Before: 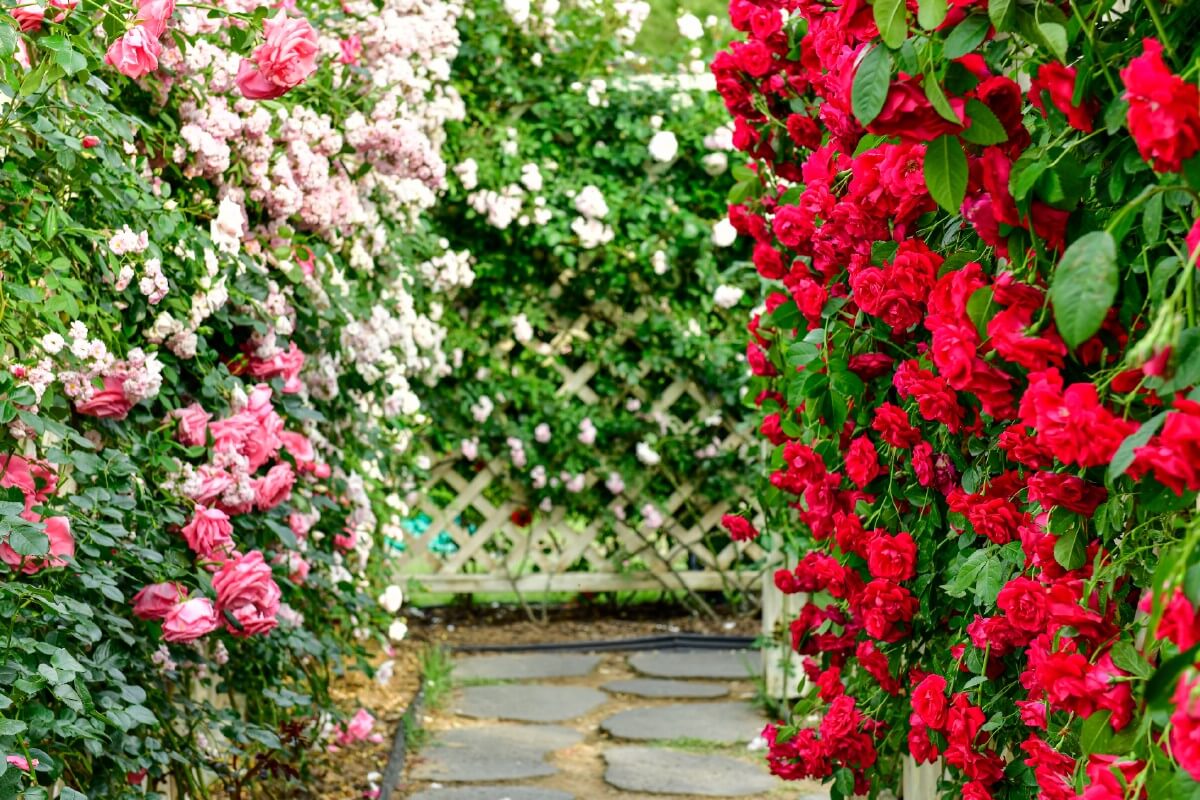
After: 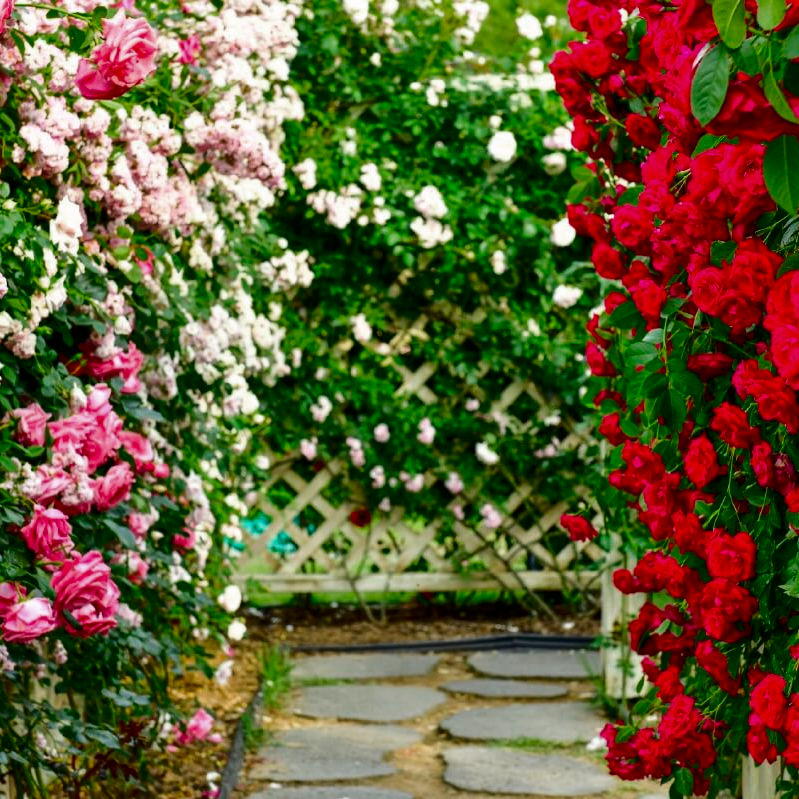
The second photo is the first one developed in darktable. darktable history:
color zones: curves: ch0 [(0, 0.425) (0.143, 0.422) (0.286, 0.42) (0.429, 0.419) (0.571, 0.419) (0.714, 0.42) (0.857, 0.422) (1, 0.425)]
crop and rotate: left 13.452%, right 19.889%
contrast brightness saturation: contrast 0.12, brightness -0.122, saturation 0.202
